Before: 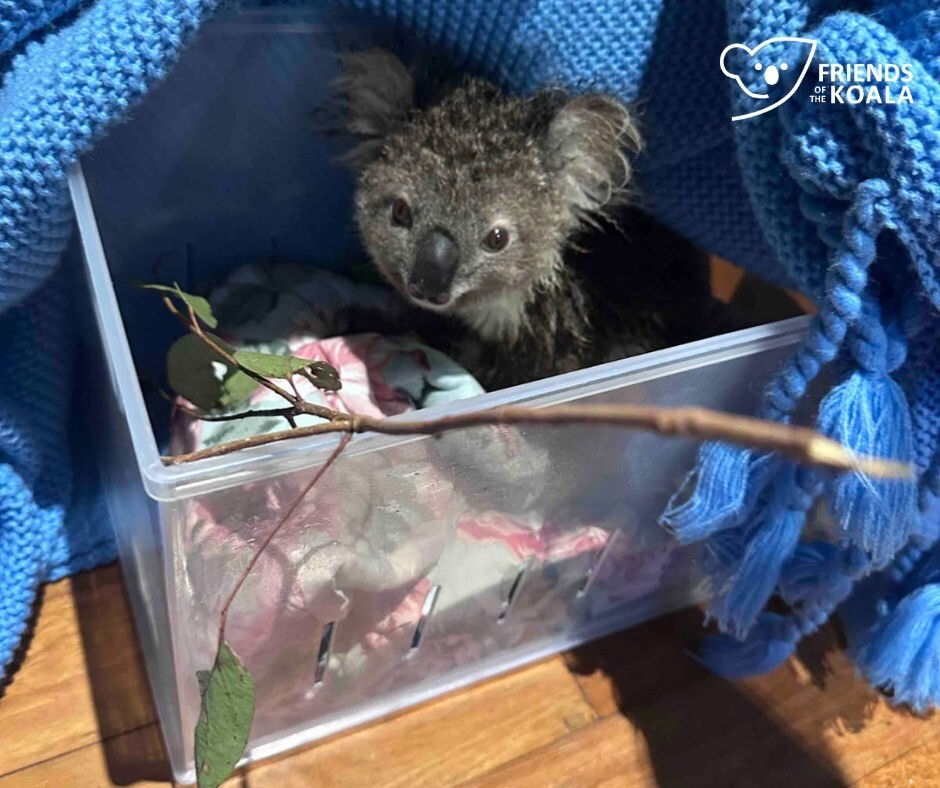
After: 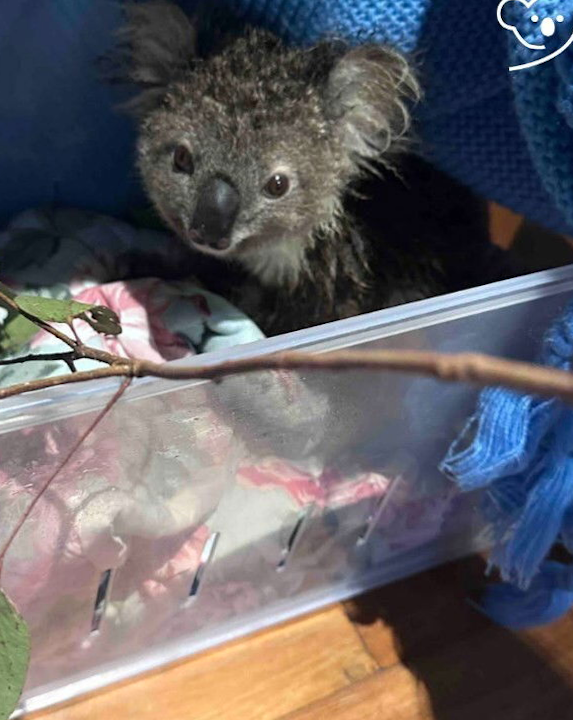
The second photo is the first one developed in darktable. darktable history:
crop and rotate: left 22.918%, top 5.629%, right 14.711%, bottom 2.247%
shadows and highlights: shadows -21.3, highlights 100, soften with gaussian
rotate and perspective: rotation 0.226°, lens shift (vertical) -0.042, crop left 0.023, crop right 0.982, crop top 0.006, crop bottom 0.994
